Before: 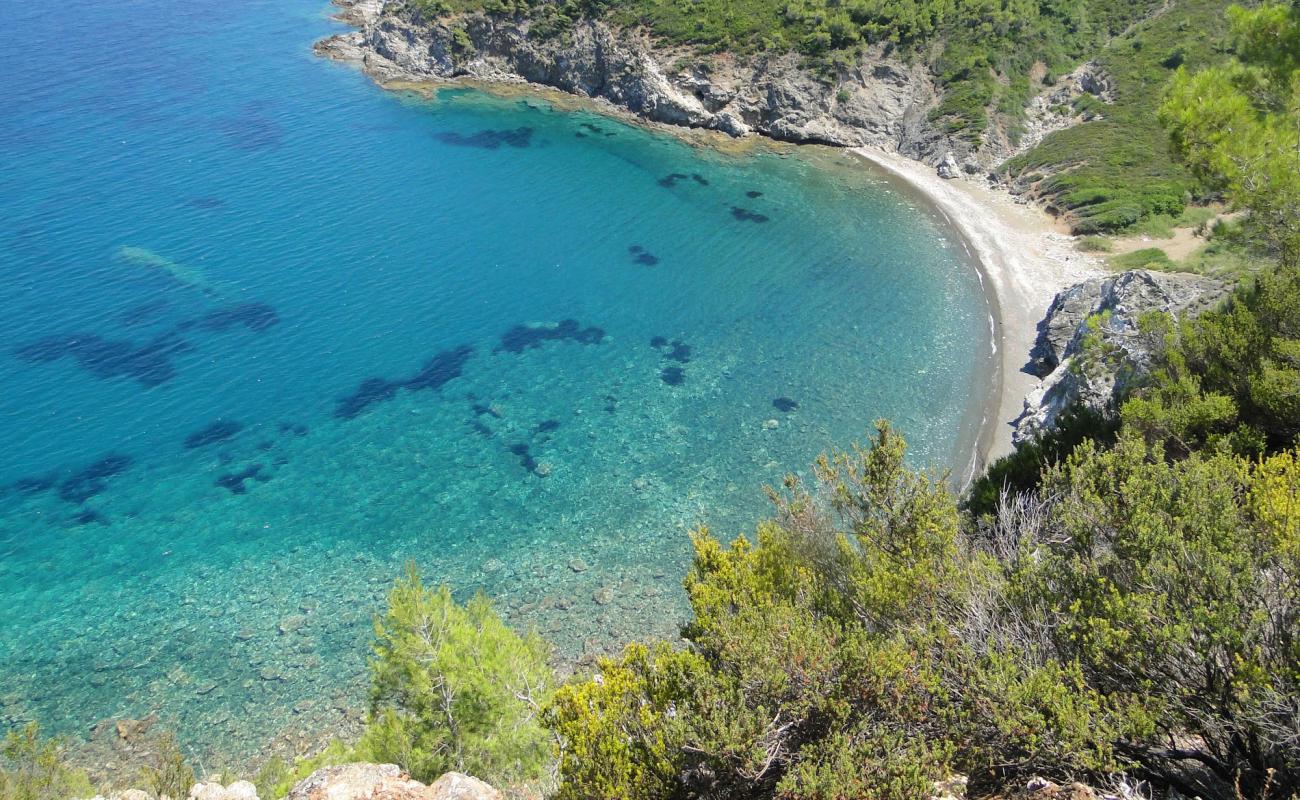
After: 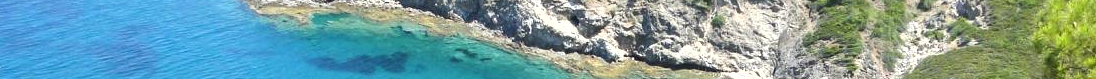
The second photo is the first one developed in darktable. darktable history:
exposure: black level correction 0, exposure 0.7 EV, compensate exposure bias true, compensate highlight preservation false
contrast brightness saturation: contrast 0.01, saturation -0.05
crop and rotate: left 9.644%, top 9.491%, right 6.021%, bottom 80.509%
shadows and highlights: low approximation 0.01, soften with gaussian
